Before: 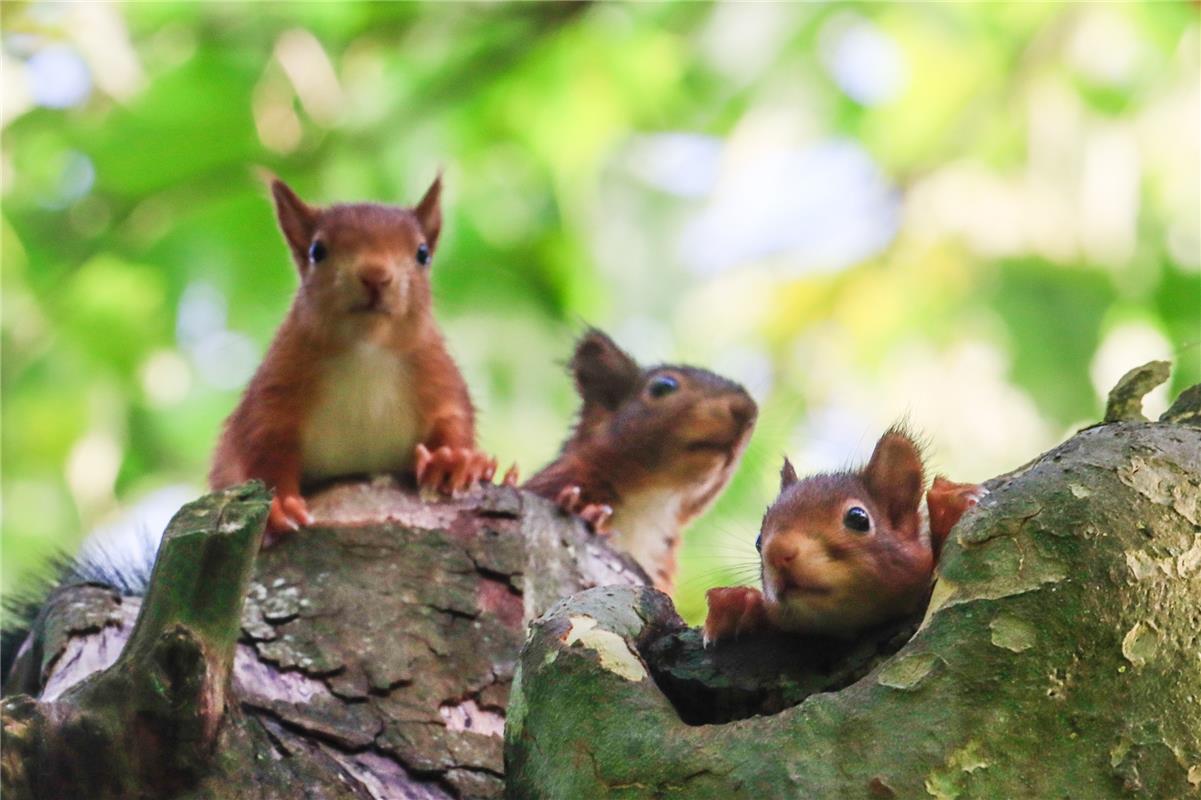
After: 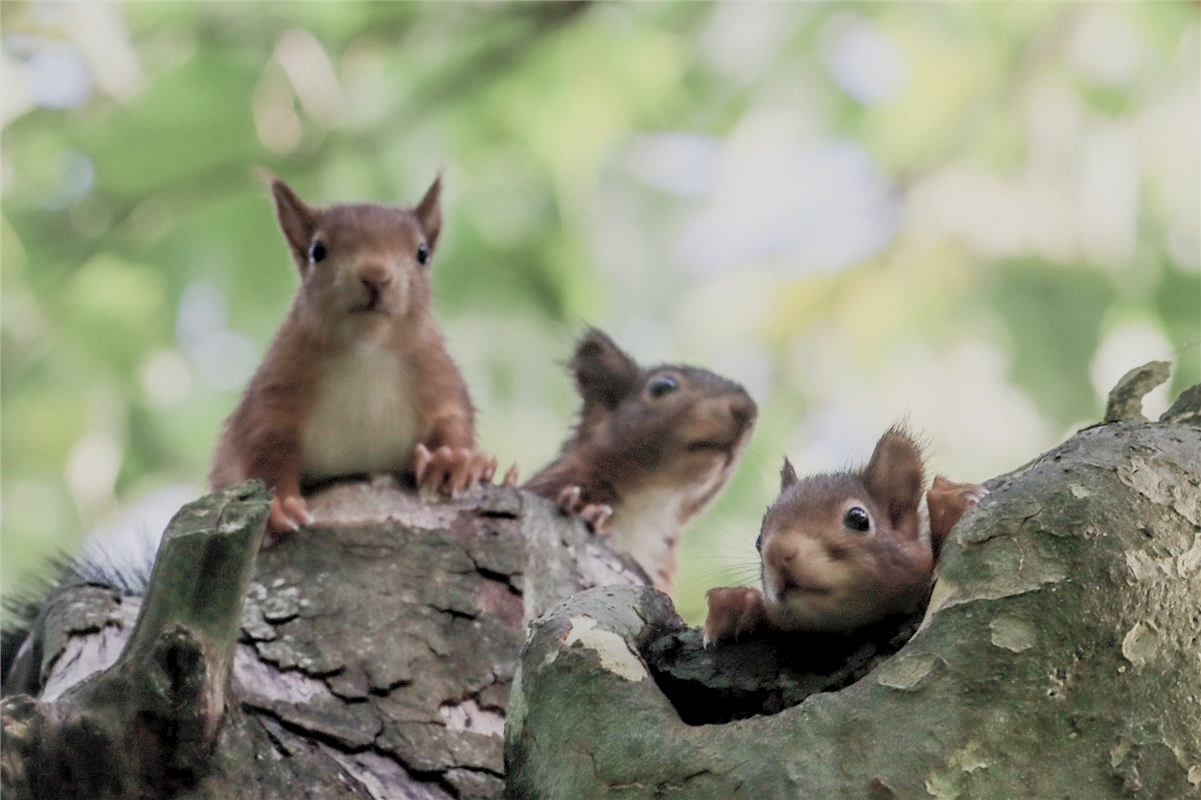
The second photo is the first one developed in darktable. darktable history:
white balance: emerald 1
contrast brightness saturation: brightness 0.18, saturation -0.5
exposure: black level correction 0.009, exposure -0.637 EV, compensate highlight preservation false
